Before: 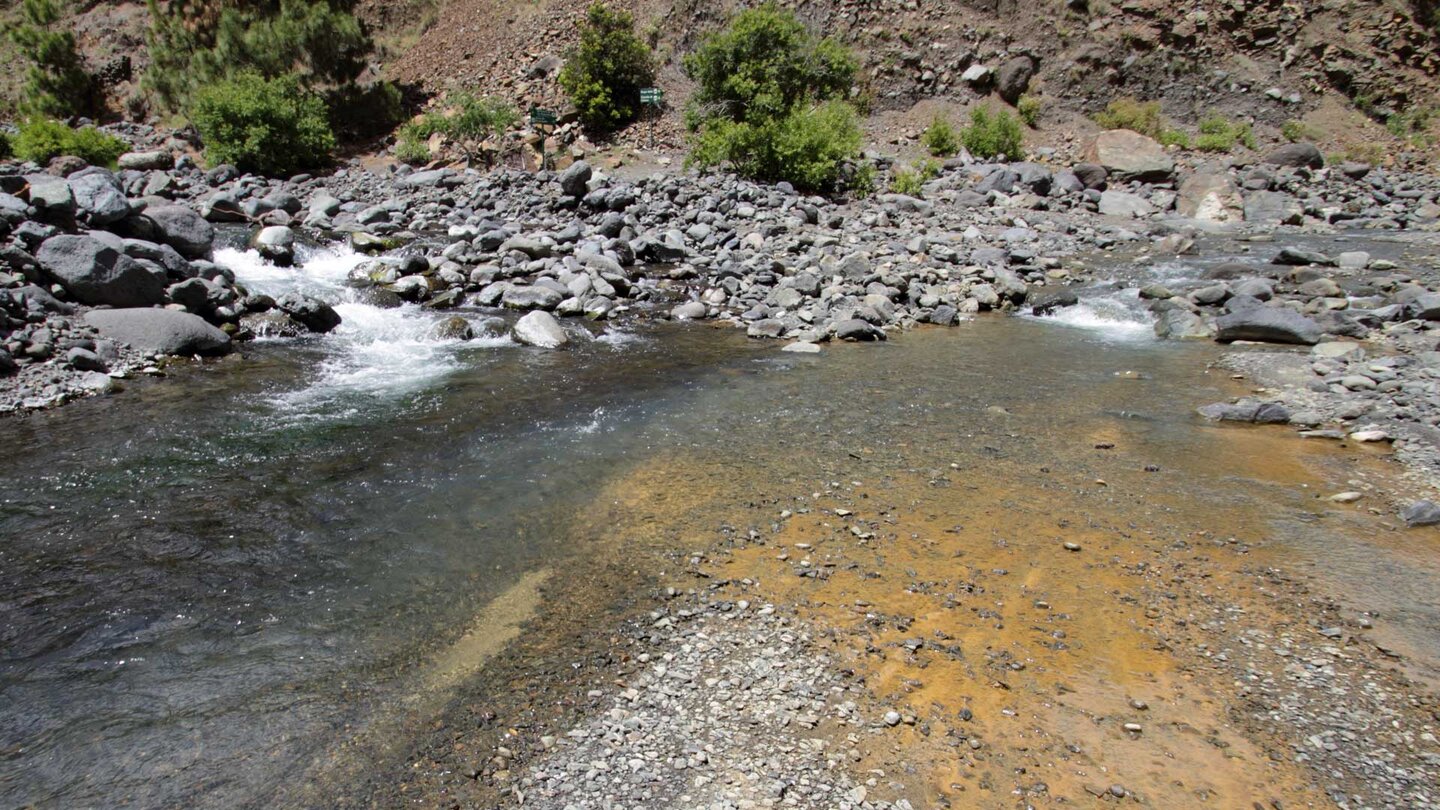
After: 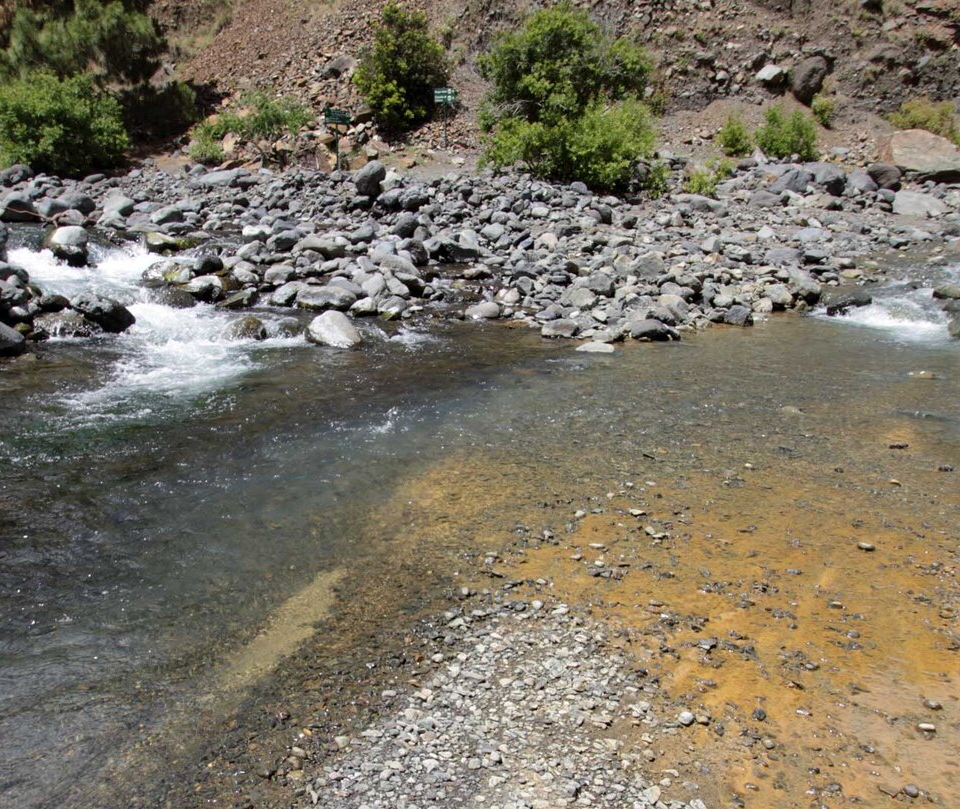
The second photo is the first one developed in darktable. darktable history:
crop and rotate: left 14.374%, right 18.929%
